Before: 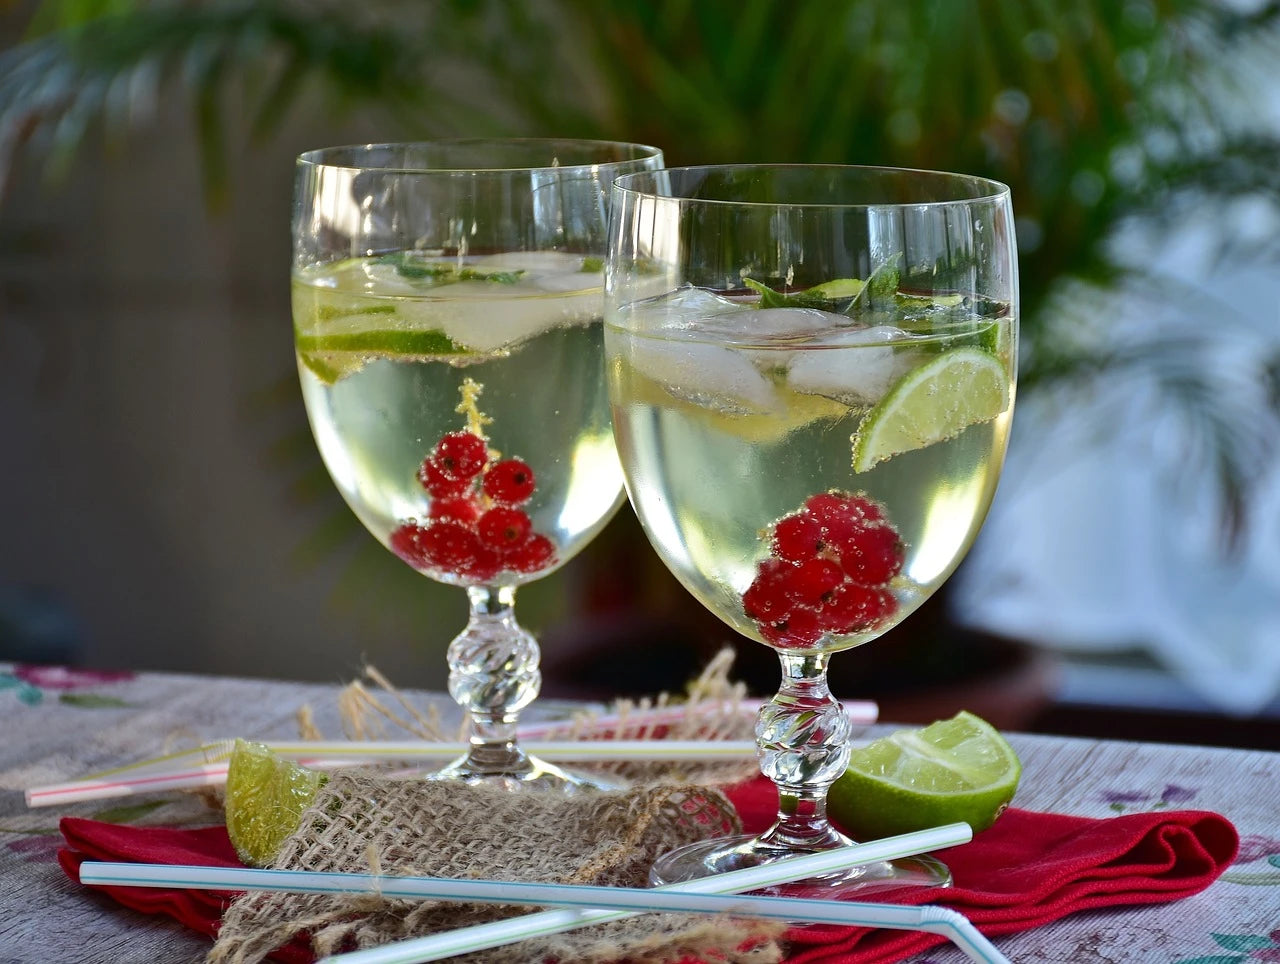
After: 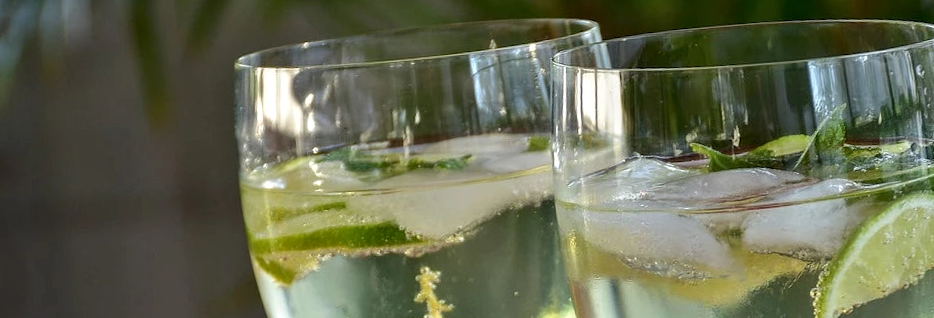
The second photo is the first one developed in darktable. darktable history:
rotate and perspective: rotation -5°, crop left 0.05, crop right 0.952, crop top 0.11, crop bottom 0.89
local contrast: on, module defaults
crop: left 0.579%, top 7.627%, right 23.167%, bottom 54.275%
